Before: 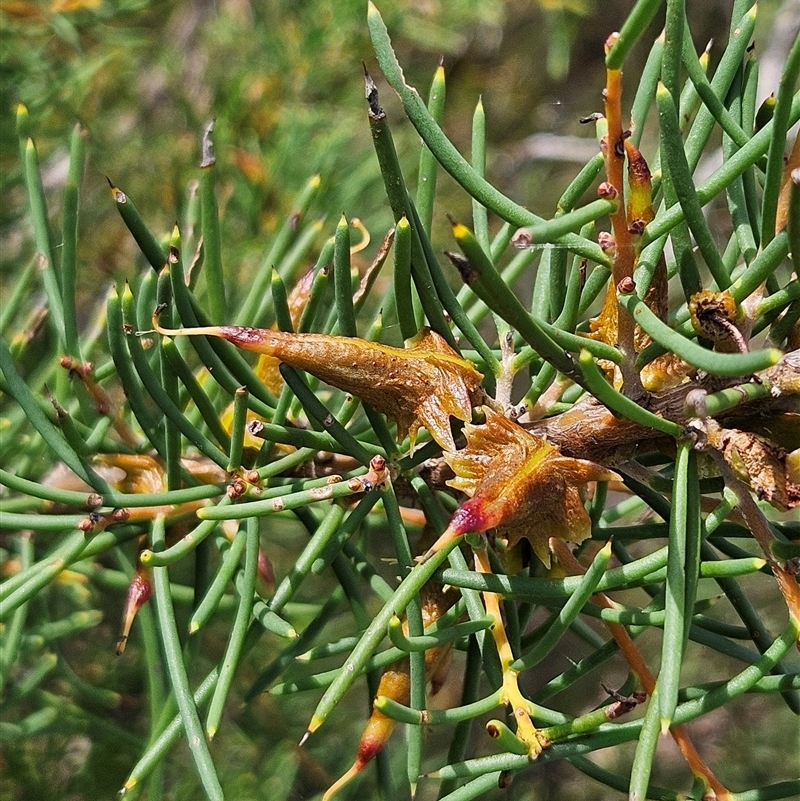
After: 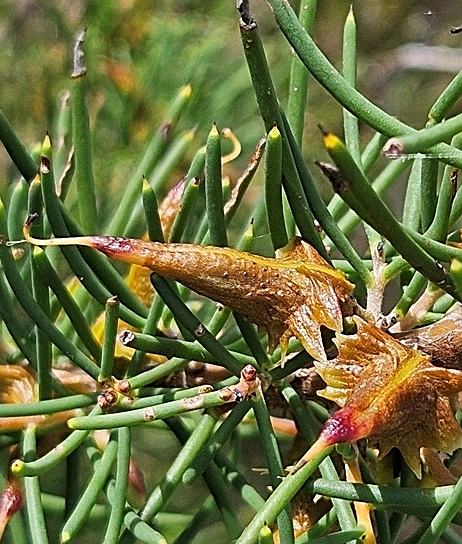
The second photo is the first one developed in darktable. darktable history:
shadows and highlights: highlights color adjustment 0.359%, soften with gaussian
sharpen: on, module defaults
crop: left 16.193%, top 11.276%, right 26.046%, bottom 20.807%
